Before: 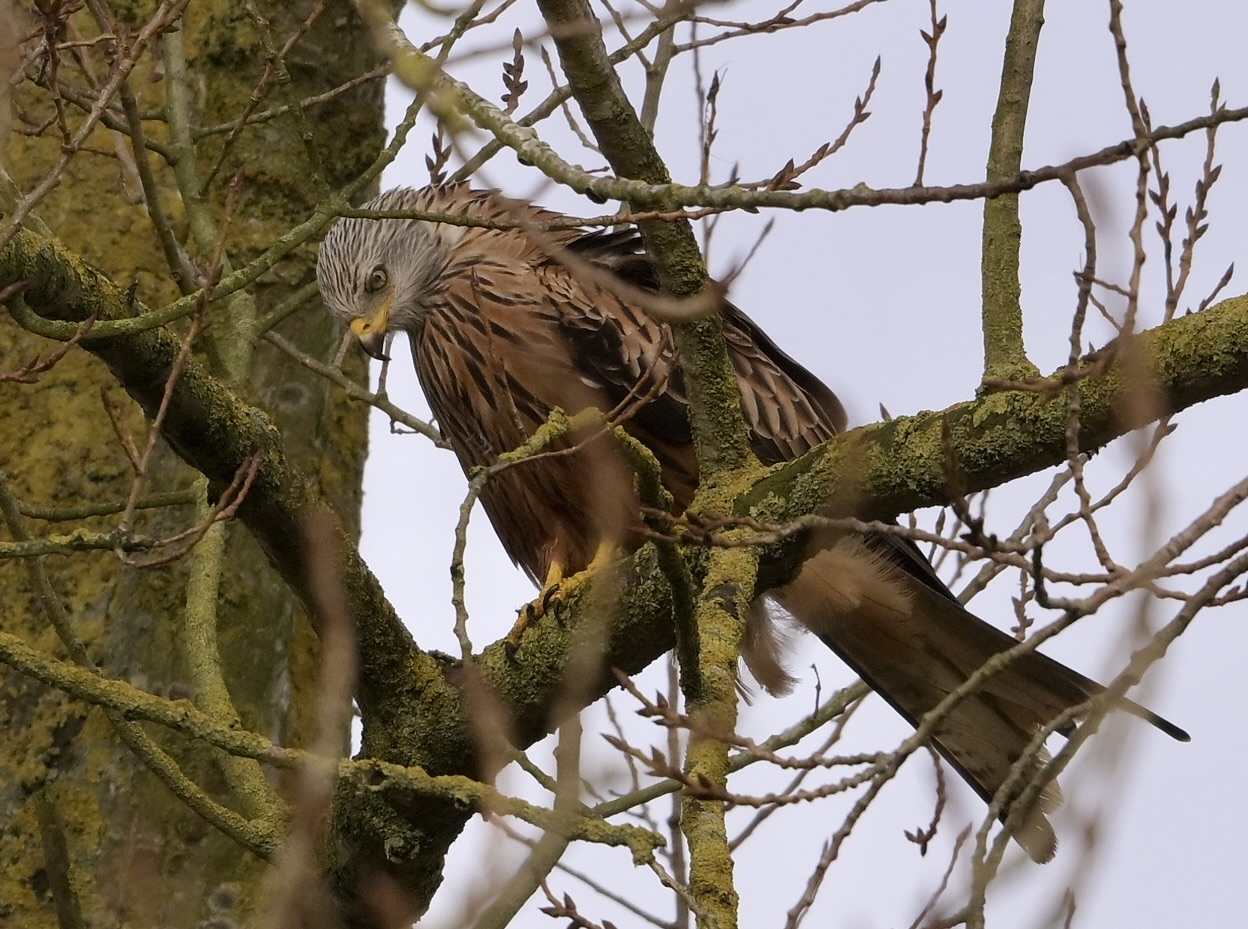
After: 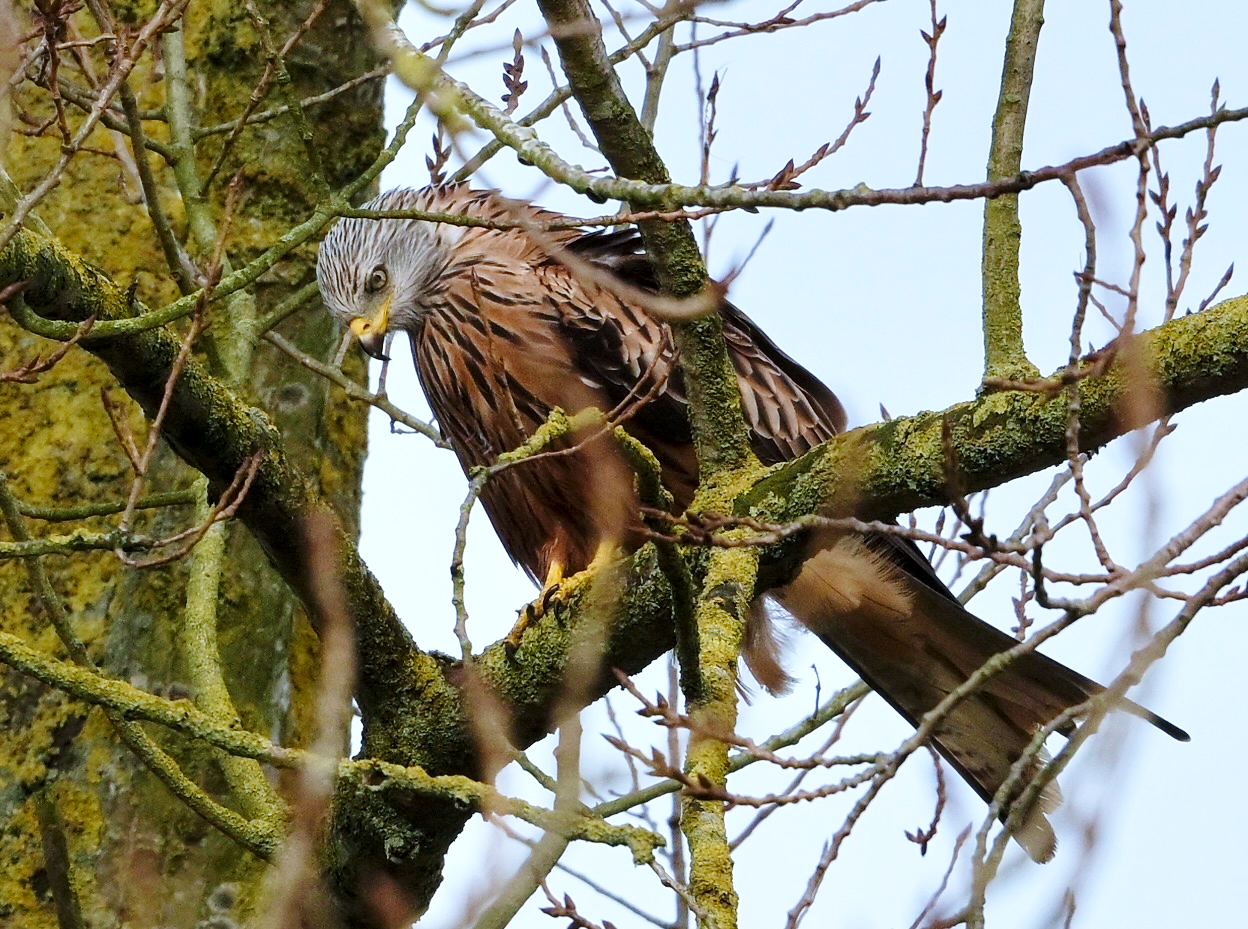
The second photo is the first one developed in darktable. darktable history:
local contrast: highlights 107%, shadows 98%, detail 131%, midtone range 0.2
base curve: curves: ch0 [(0, 0) (0.028, 0.03) (0.121, 0.232) (0.46, 0.748) (0.859, 0.968) (1, 1)], preserve colors none
color calibration: output R [0.999, 0.026, -0.11, 0], output G [-0.019, 1.037, -0.099, 0], output B [0.022, -0.023, 0.902, 0], illuminant custom, x 0.389, y 0.387, temperature 3792.68 K
